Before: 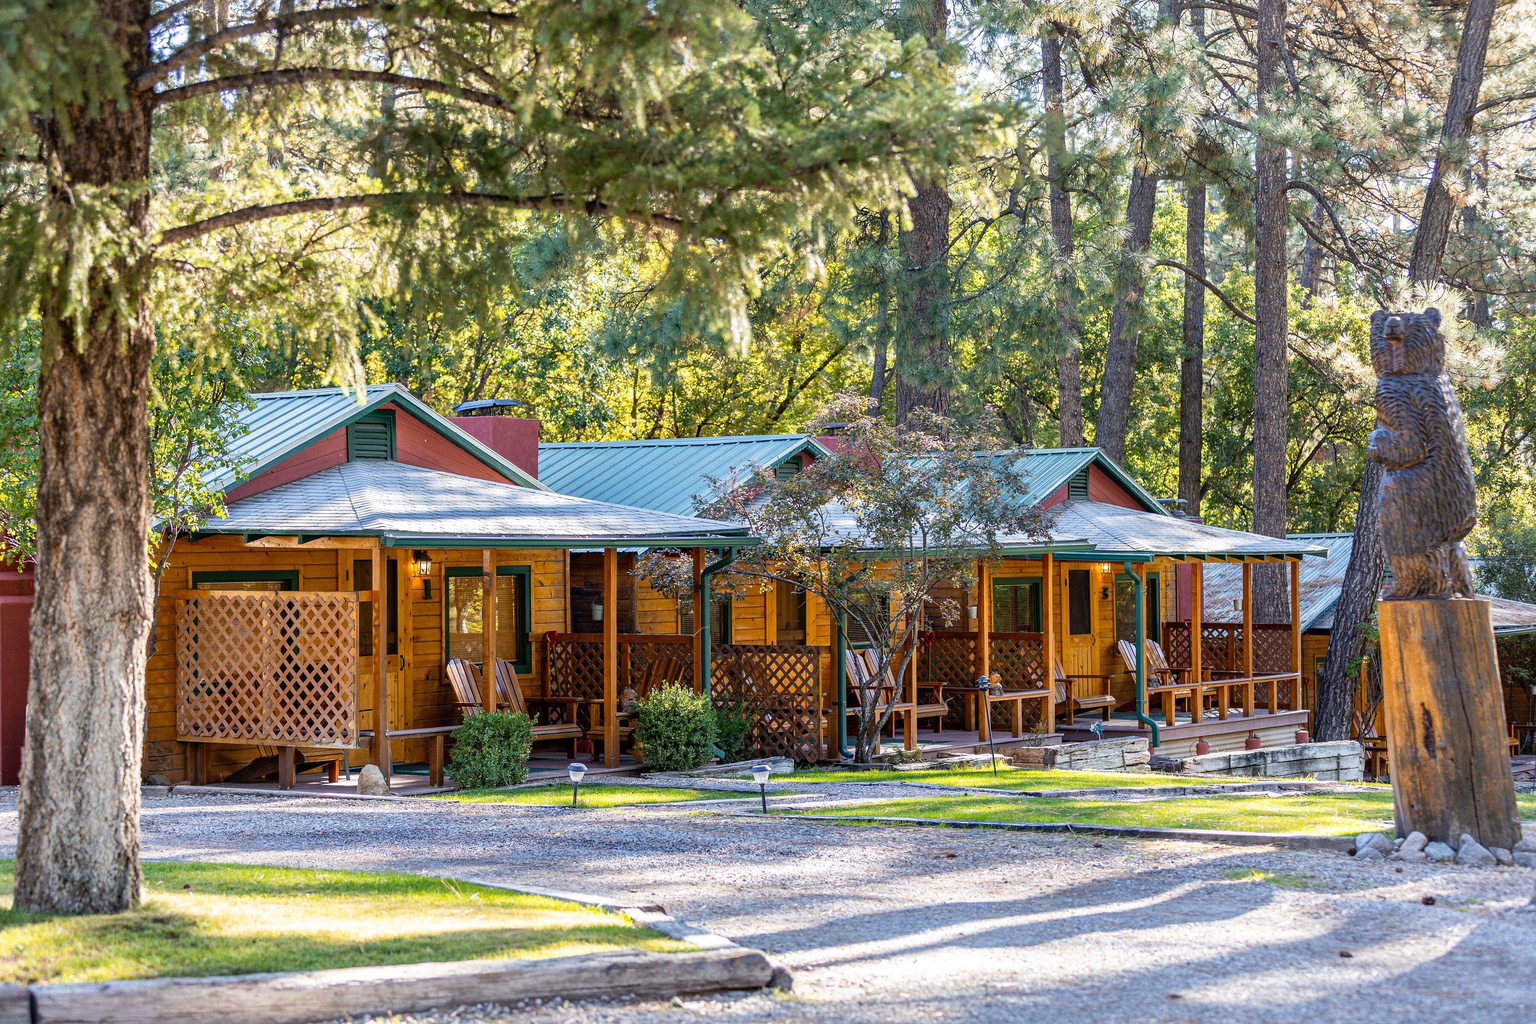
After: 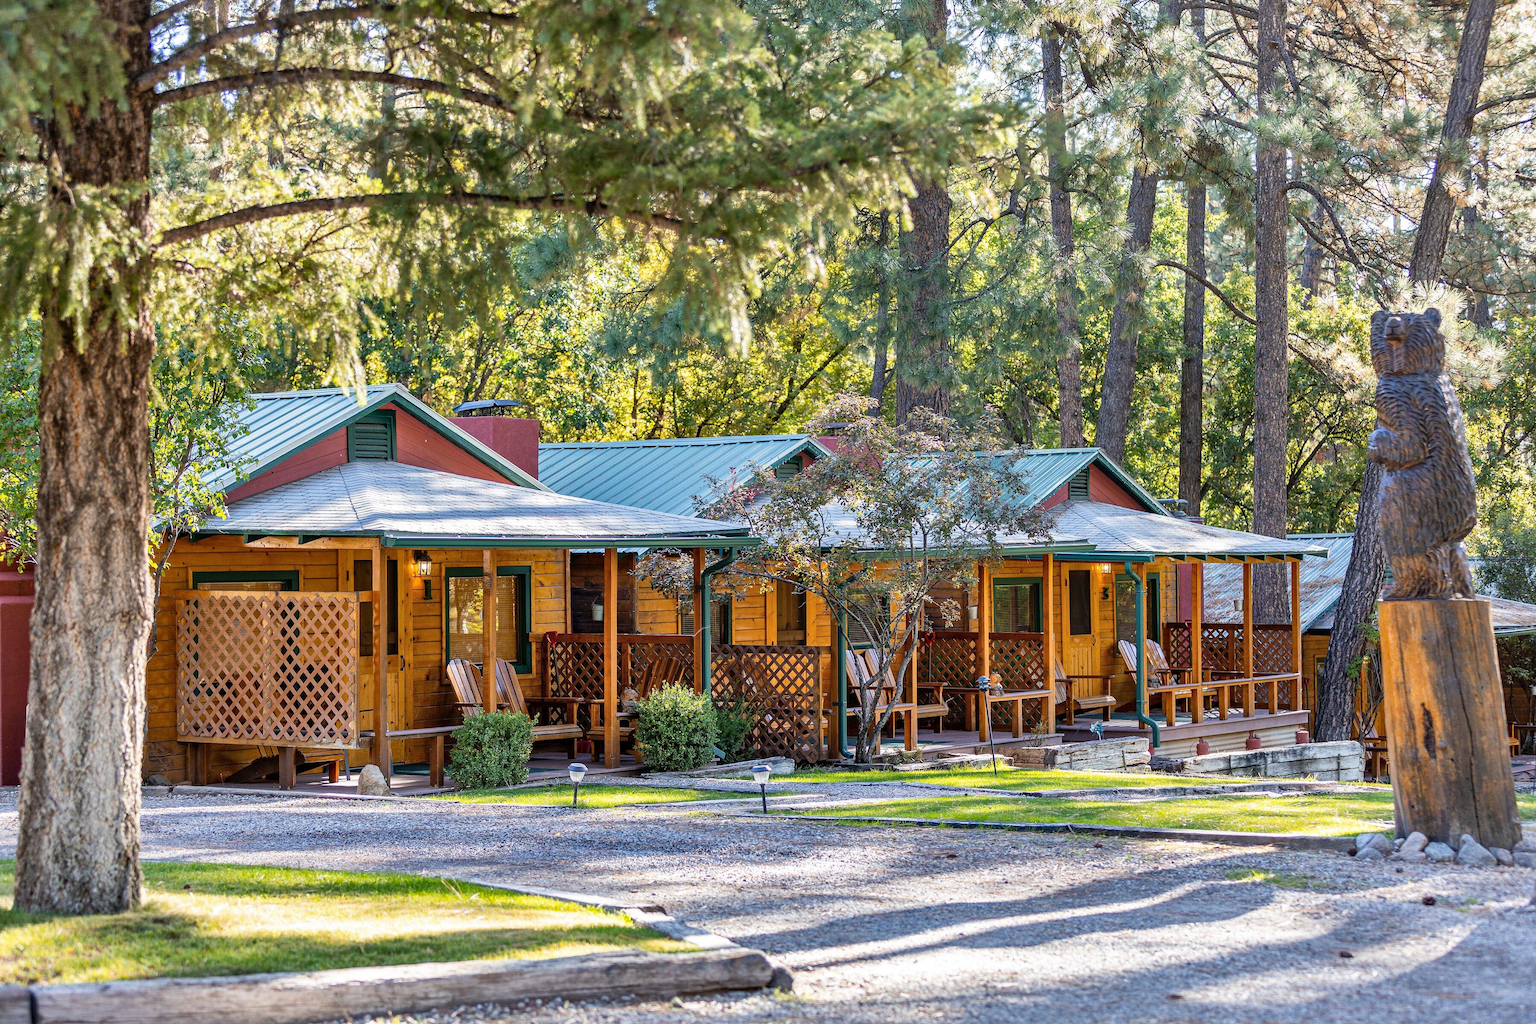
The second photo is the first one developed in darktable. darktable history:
white balance: emerald 1
shadows and highlights: shadows 60, soften with gaussian
